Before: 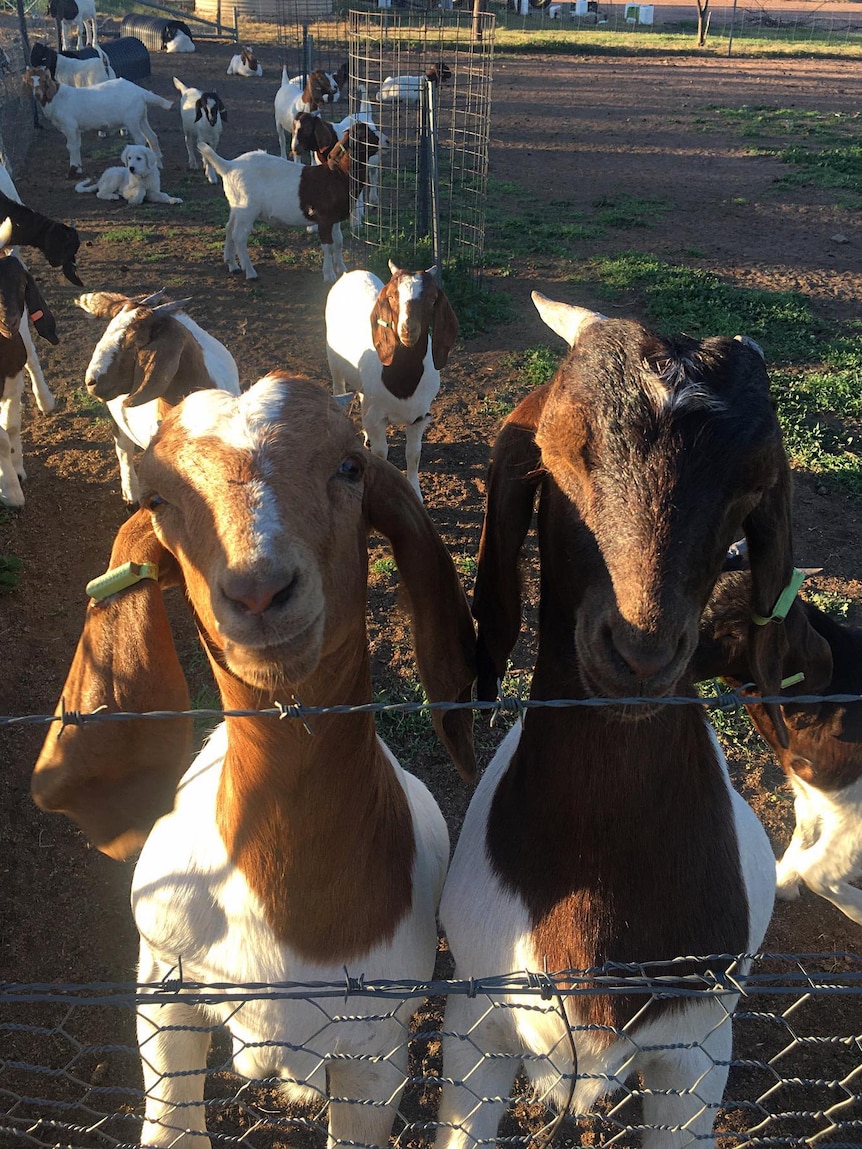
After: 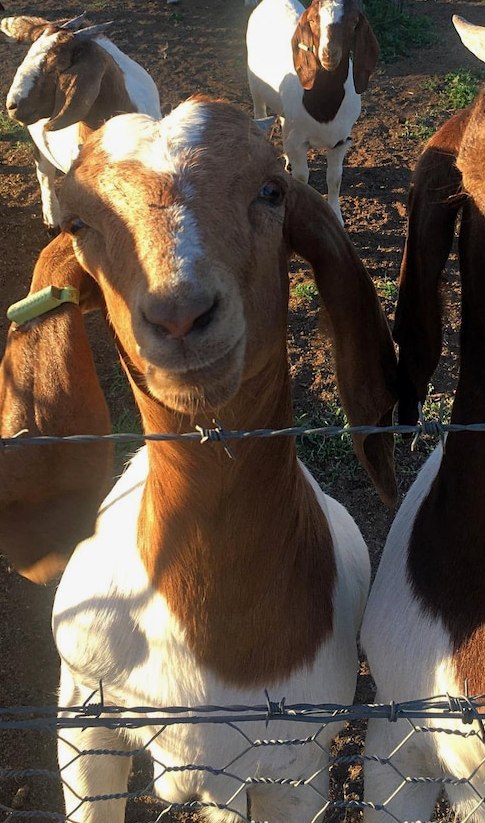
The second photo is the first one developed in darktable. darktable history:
tone curve: preserve colors none
crop: left 9.217%, top 24.076%, right 34.484%, bottom 4.219%
exposure: black level correction 0.002, exposure -0.099 EV, compensate exposure bias true, compensate highlight preservation false
tone equalizer: on, module defaults
